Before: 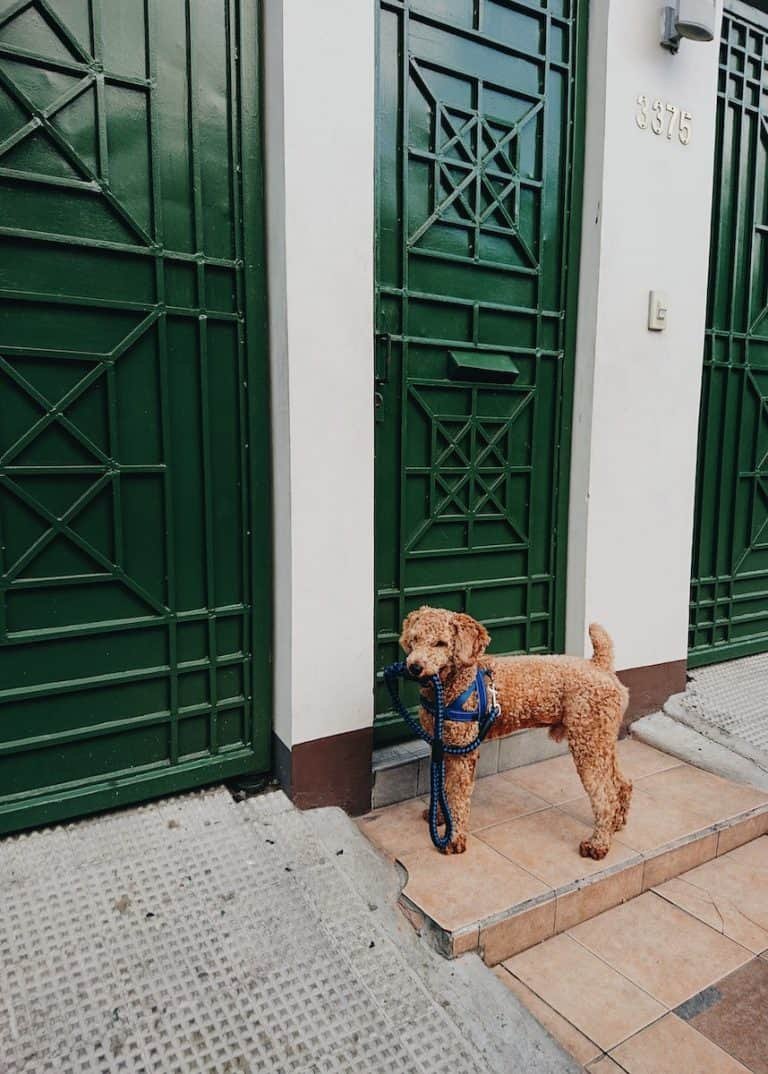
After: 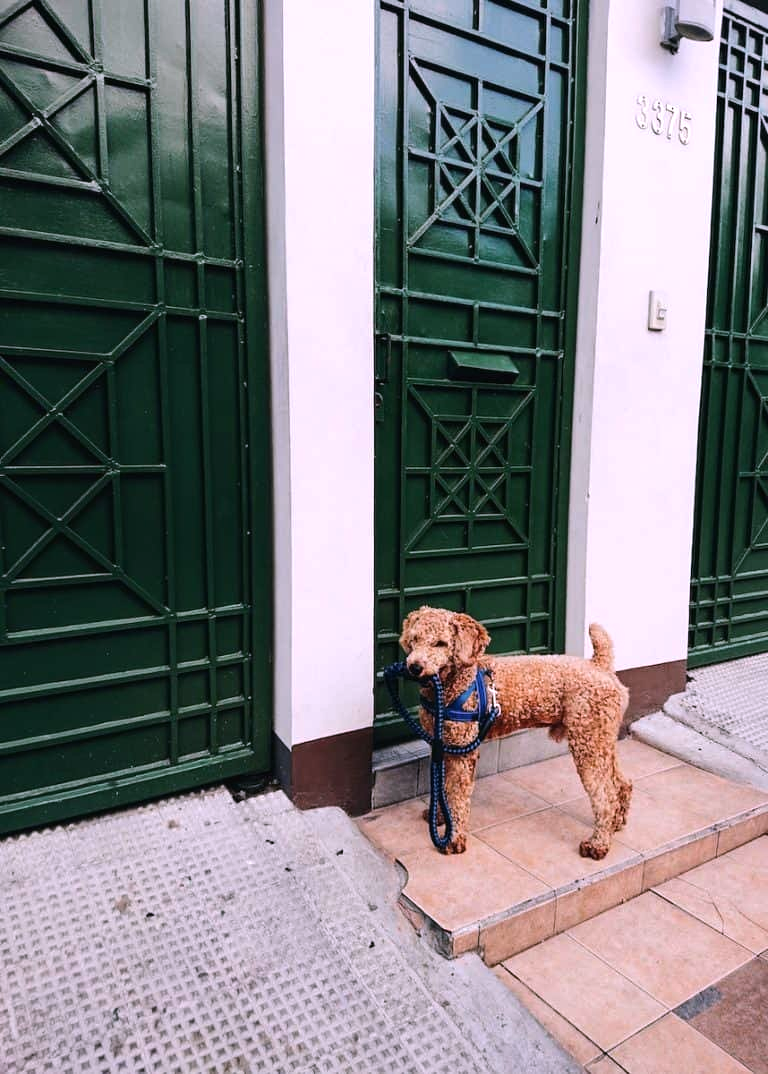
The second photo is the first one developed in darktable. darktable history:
white balance: red 1.066, blue 1.119
tone equalizer: -8 EV -0.417 EV, -7 EV -0.389 EV, -6 EV -0.333 EV, -5 EV -0.222 EV, -3 EV 0.222 EV, -2 EV 0.333 EV, -1 EV 0.389 EV, +0 EV 0.417 EV, edges refinement/feathering 500, mask exposure compensation -1.25 EV, preserve details no
